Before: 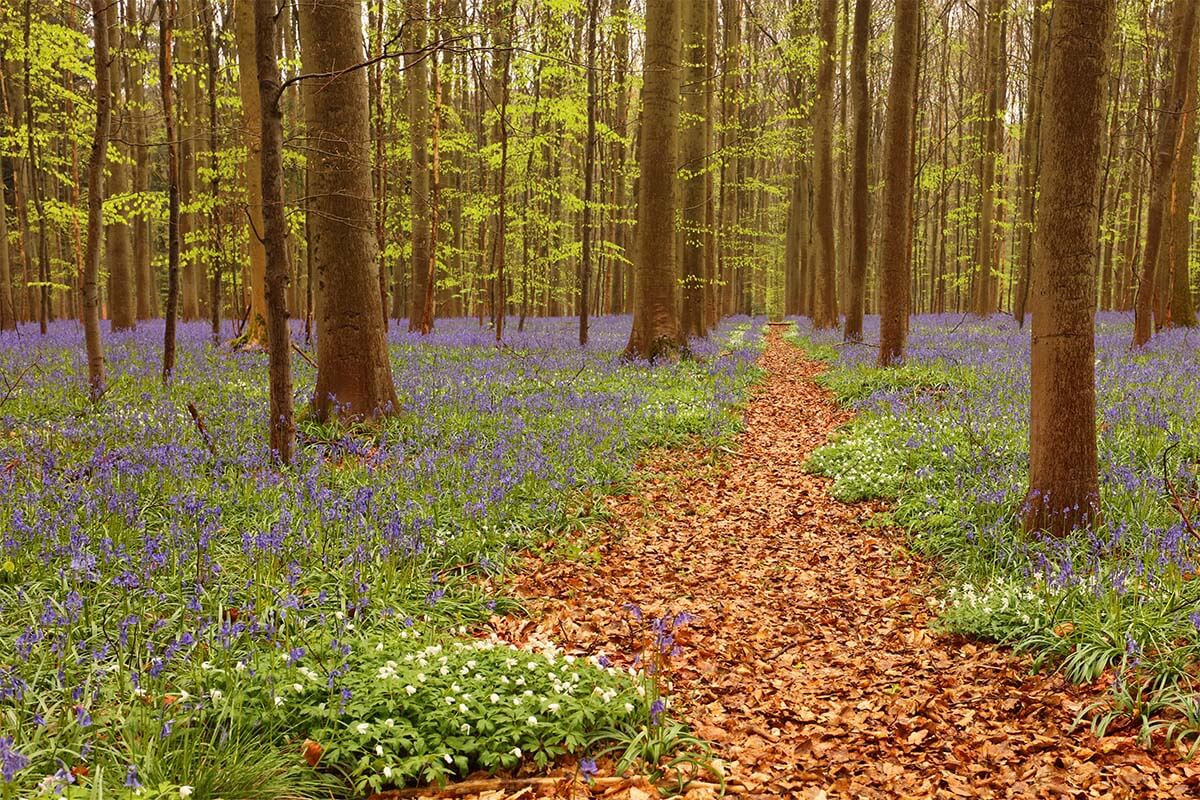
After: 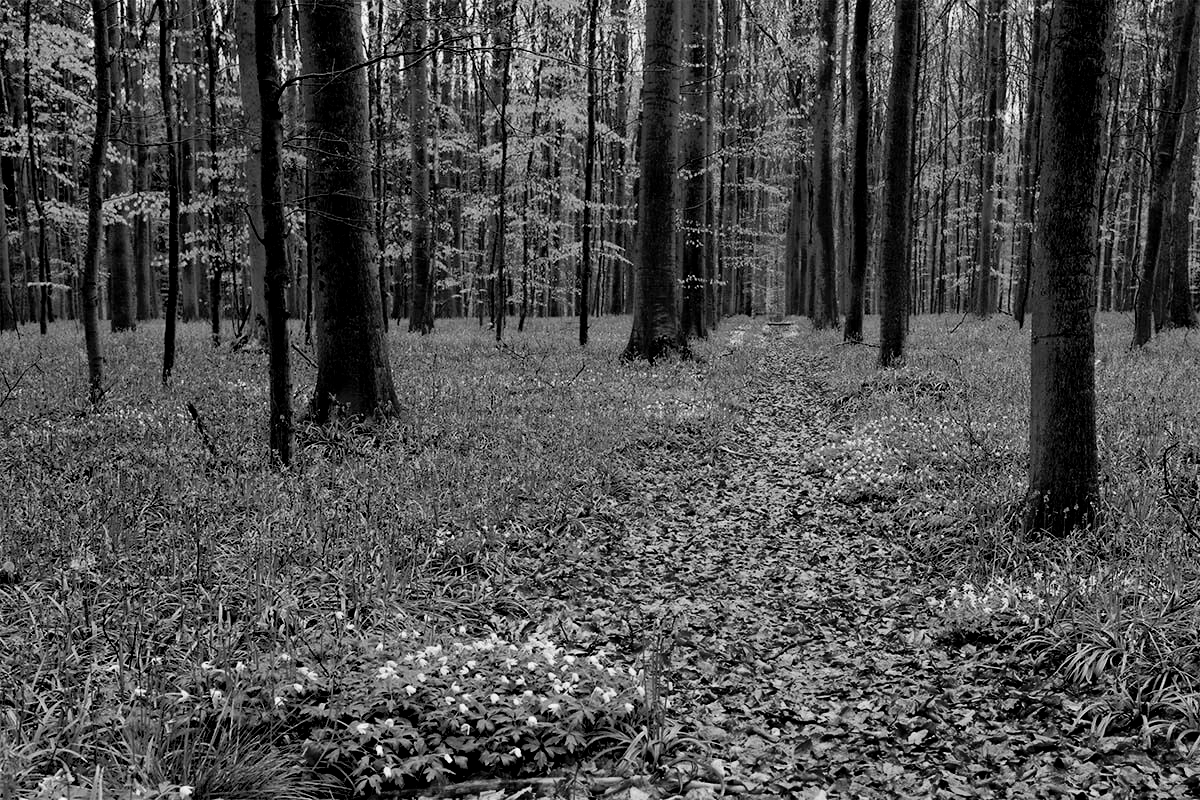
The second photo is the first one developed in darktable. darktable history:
color calibration: output gray [0.25, 0.35, 0.4, 0], x 0.383, y 0.372, temperature 3905.17 K
exposure: black level correction 0.056, exposure -0.039 EV, compensate highlight preservation false
